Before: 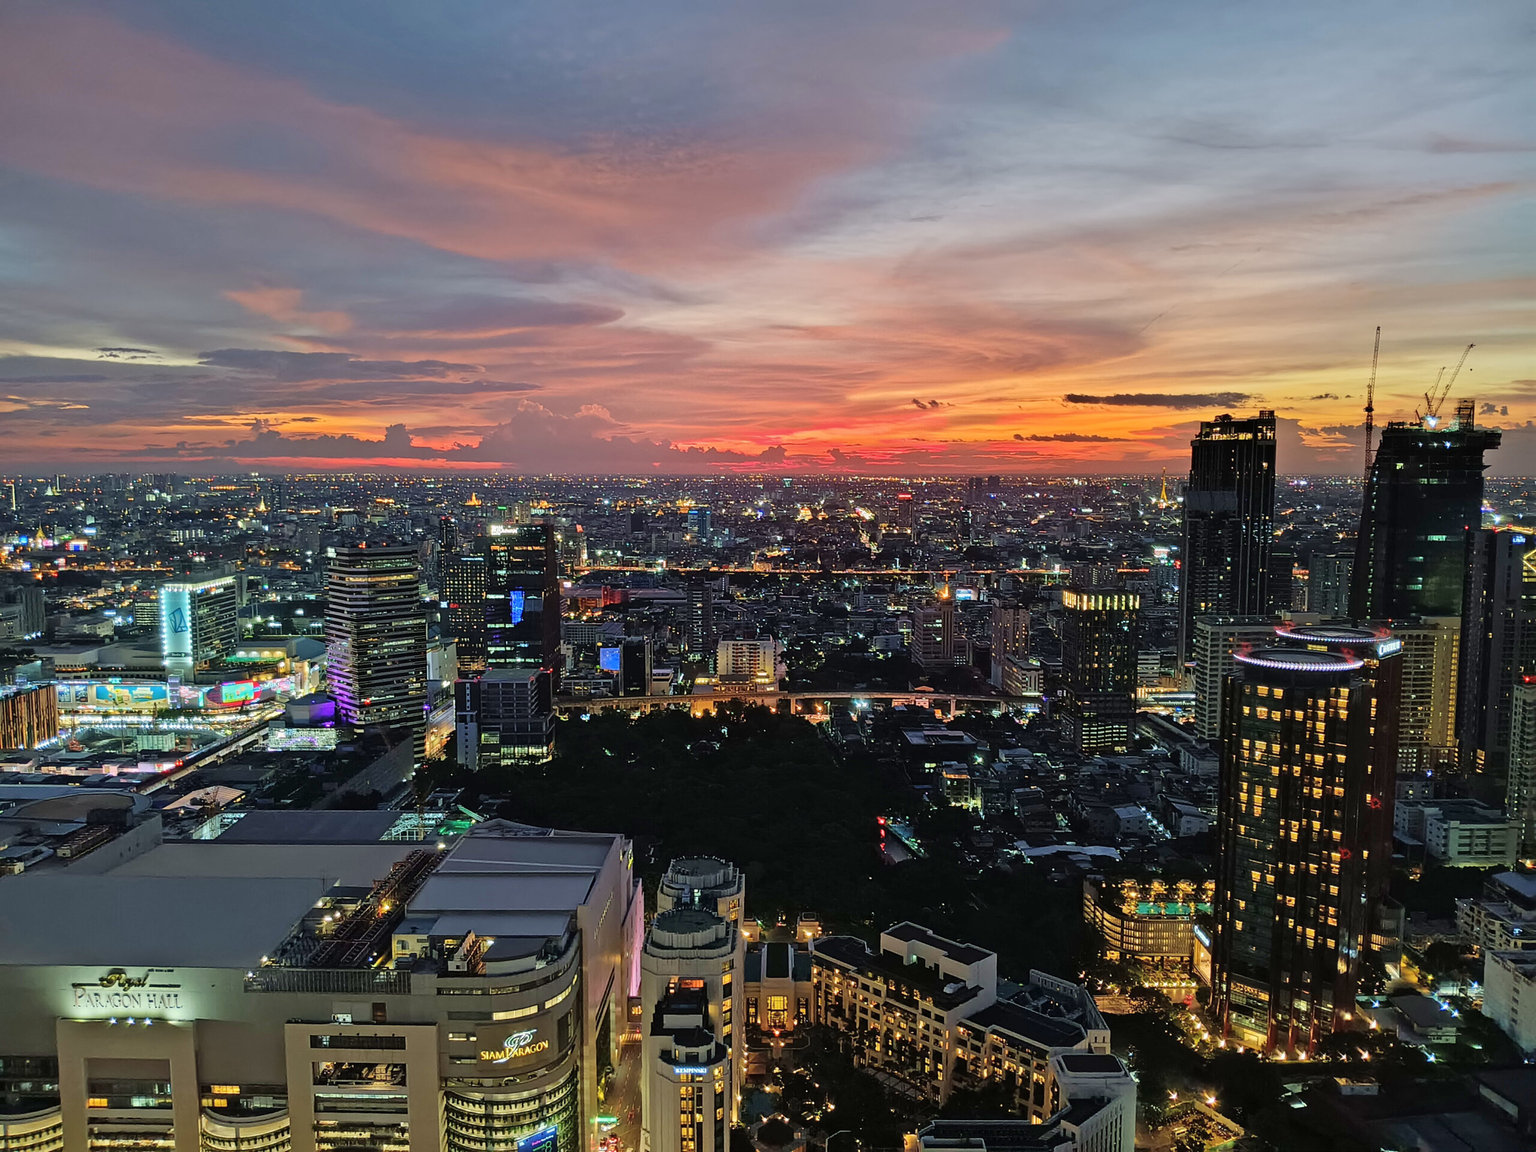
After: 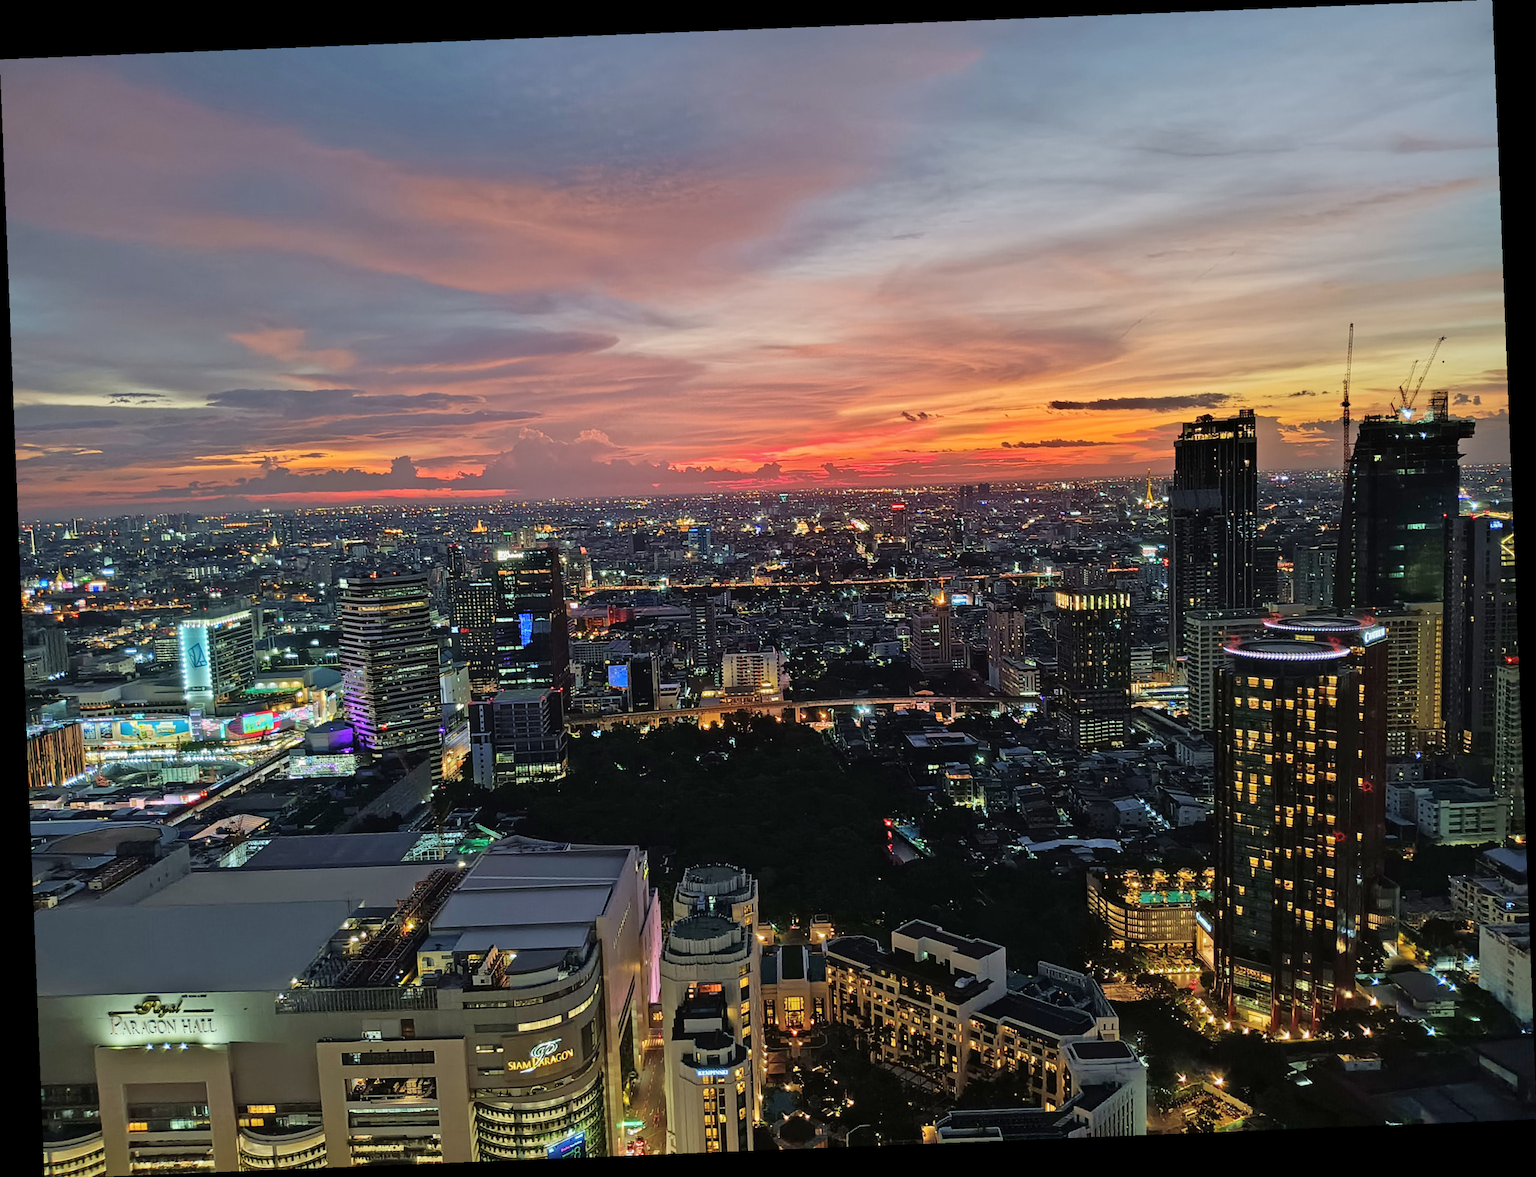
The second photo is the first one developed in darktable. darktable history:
rotate and perspective: rotation -2.29°, automatic cropping off
base curve: curves: ch0 [(0, 0) (0.297, 0.298) (1, 1)], preserve colors none
